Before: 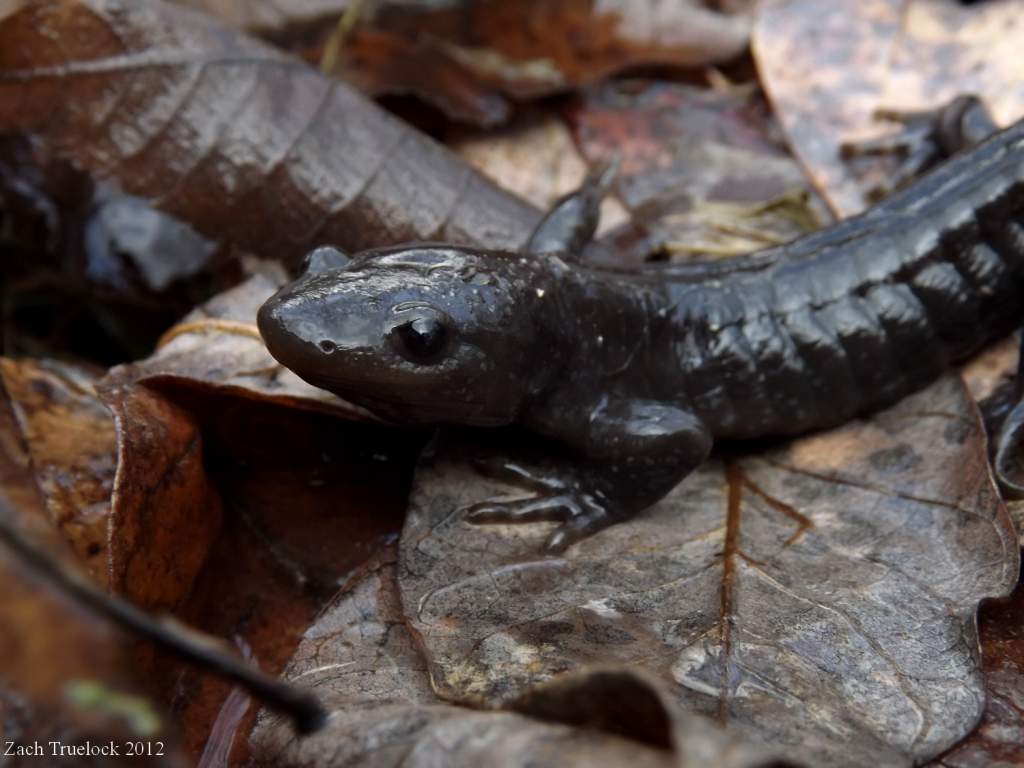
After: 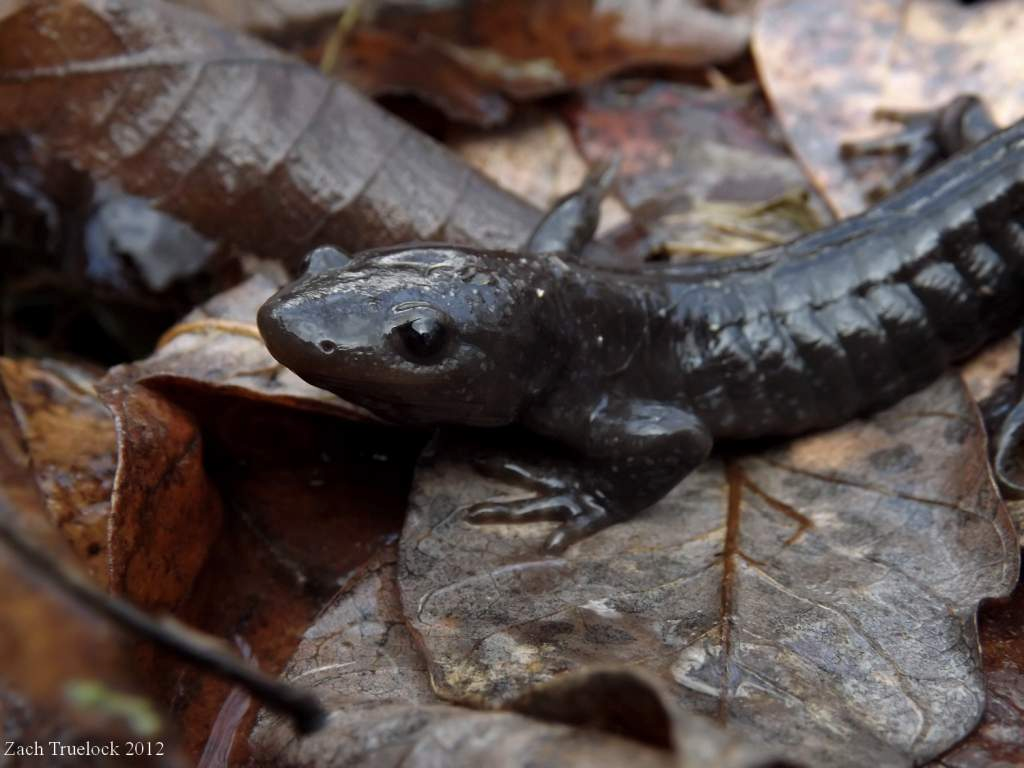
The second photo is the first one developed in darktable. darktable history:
shadows and highlights: shadows 25.44, highlights -25.65
